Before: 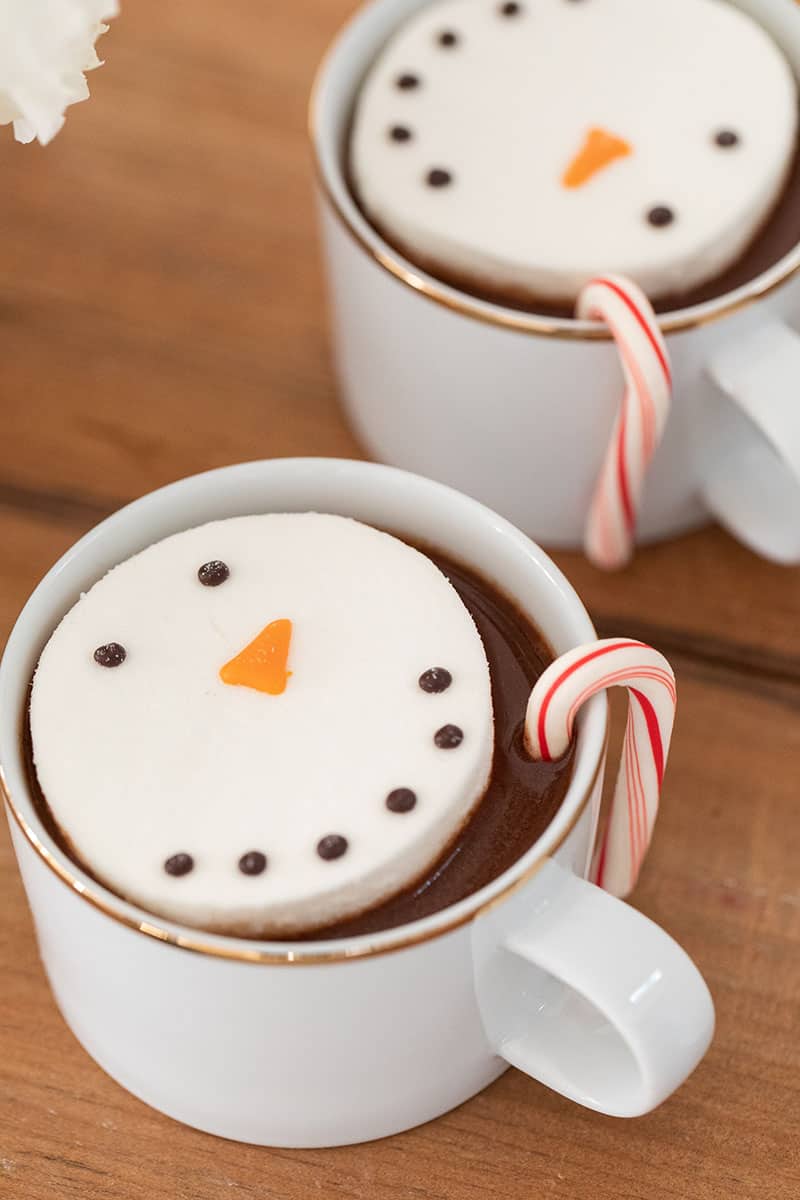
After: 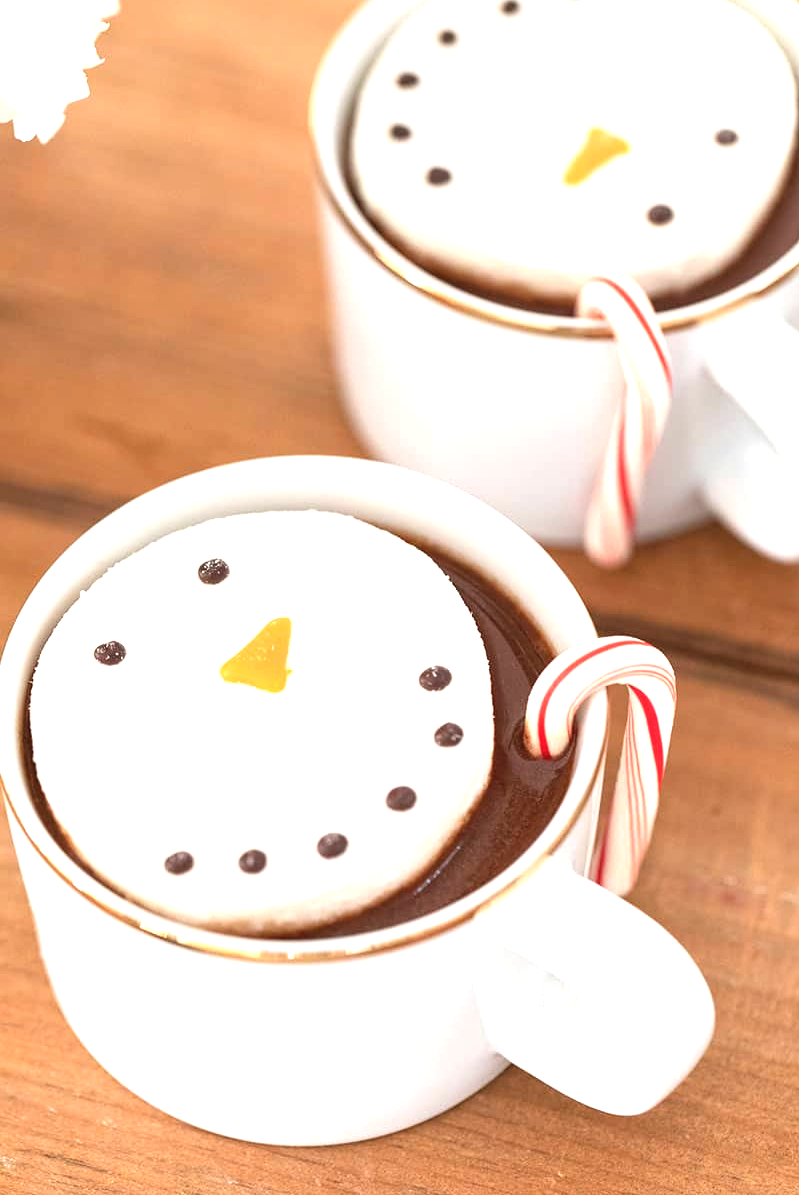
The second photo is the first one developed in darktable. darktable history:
exposure: black level correction -0.002, exposure 1.114 EV, compensate highlight preservation false
crop: top 0.173%, bottom 0.178%
